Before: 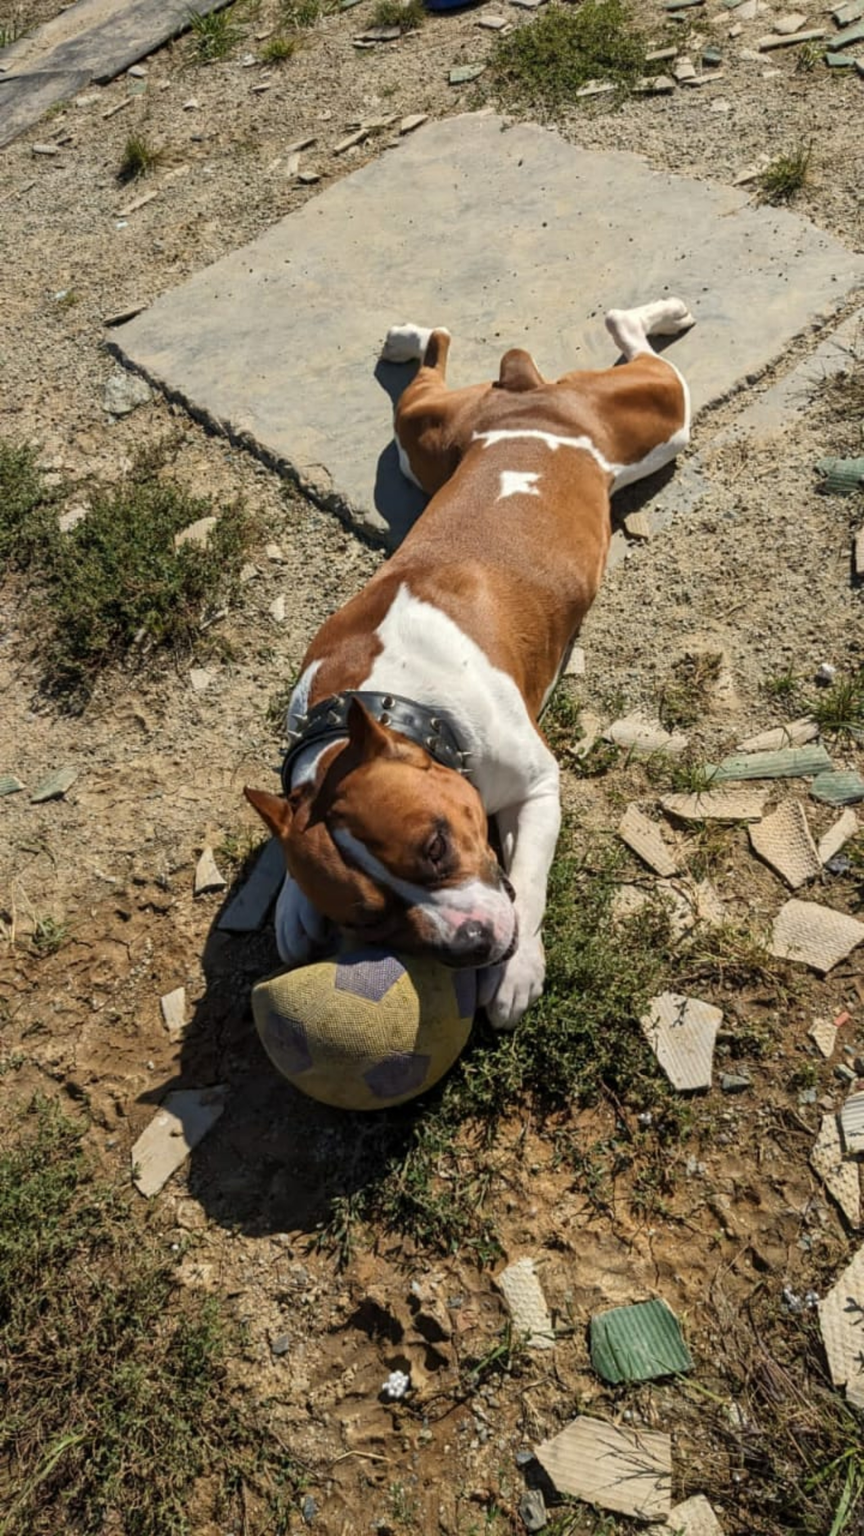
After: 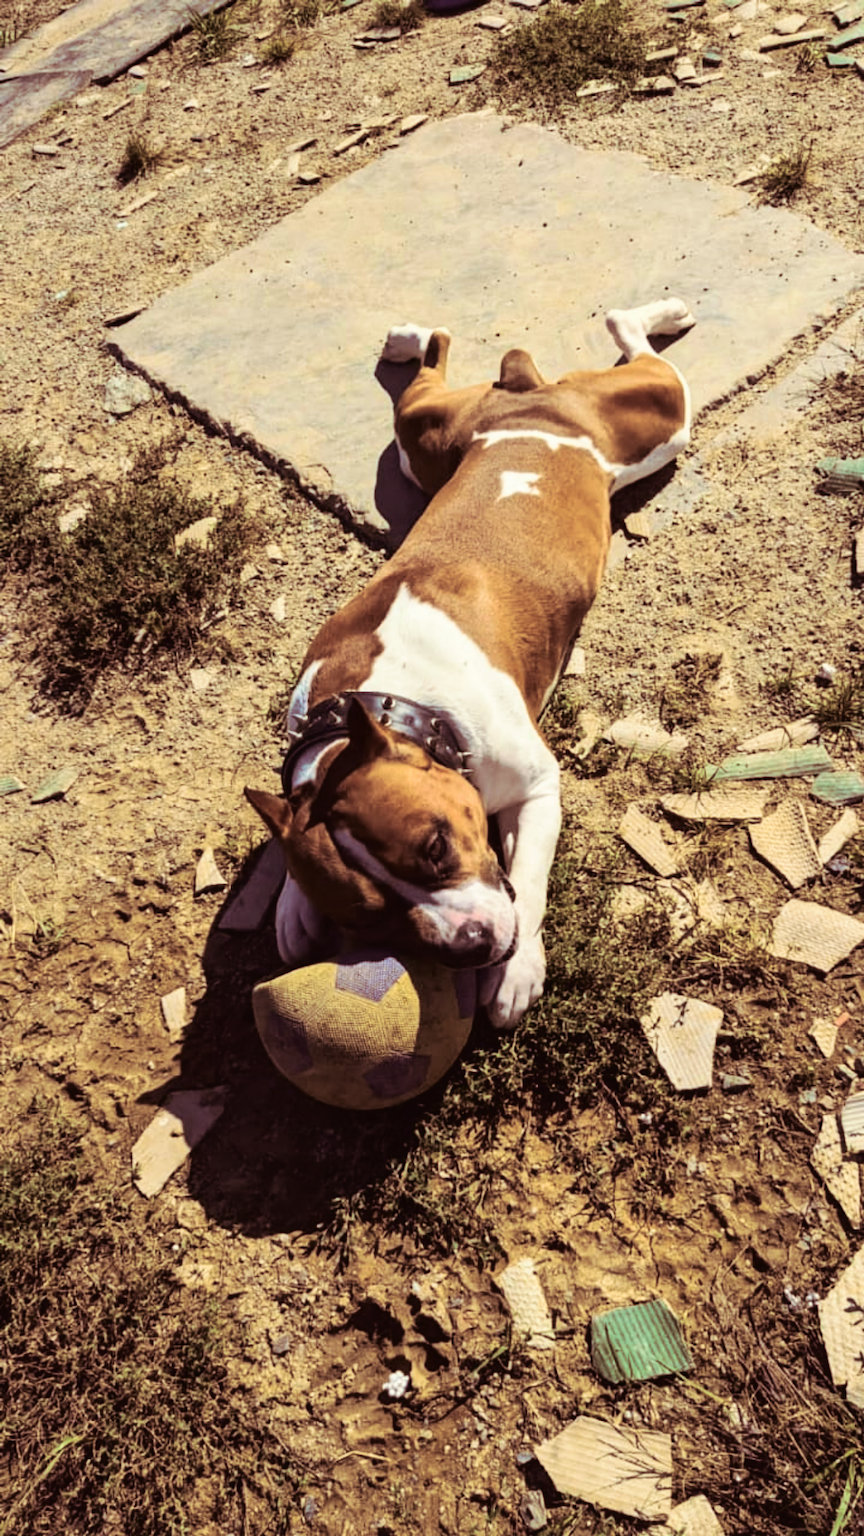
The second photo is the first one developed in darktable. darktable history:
tone curve: curves: ch0 [(0, 0.023) (0.087, 0.065) (0.184, 0.168) (0.45, 0.54) (0.57, 0.683) (0.722, 0.825) (0.877, 0.948) (1, 1)]; ch1 [(0, 0) (0.388, 0.369) (0.45, 0.43) (0.505, 0.509) (0.534, 0.528) (0.657, 0.655) (1, 1)]; ch2 [(0, 0) (0.314, 0.223) (0.427, 0.405) (0.5, 0.5) (0.55, 0.566) (0.625, 0.657) (1, 1)], color space Lab, independent channels, preserve colors none
velvia: on, module defaults
split-toning: shadows › hue 360°
